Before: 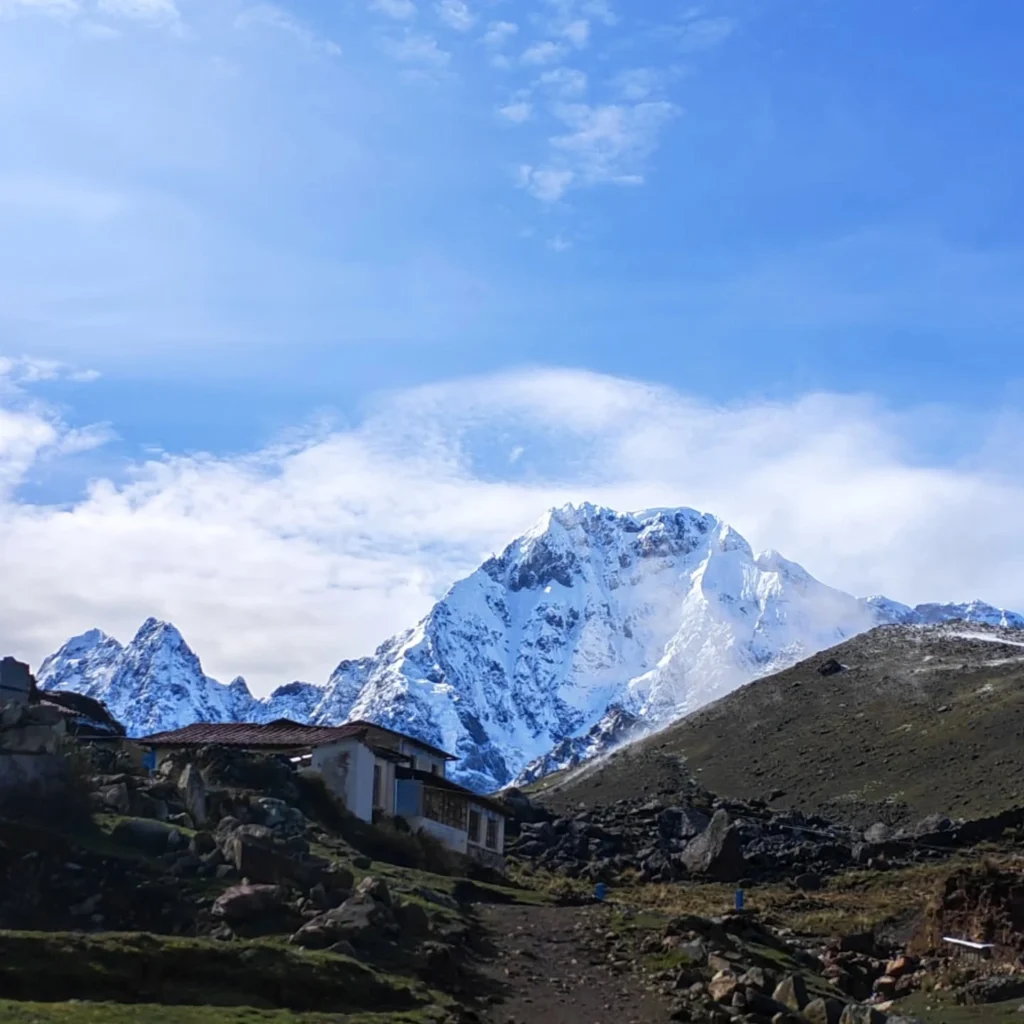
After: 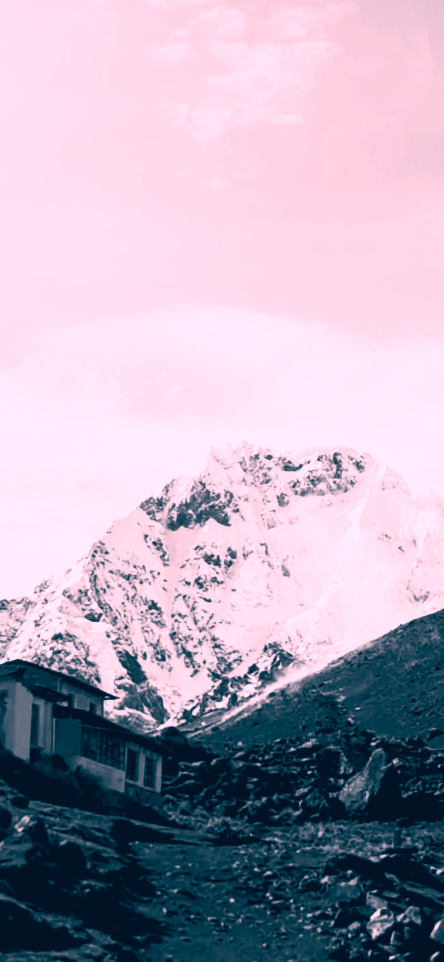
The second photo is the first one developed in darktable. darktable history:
exposure: black level correction 0.009, compensate highlight preservation false
color correction: highlights a* 17.03, highlights b* 0.205, shadows a* -15.38, shadows b* -14.56, saturation 1.5
contrast brightness saturation: contrast 0.53, brightness 0.47, saturation -1
crop: left 33.452%, top 6.025%, right 23.155%
